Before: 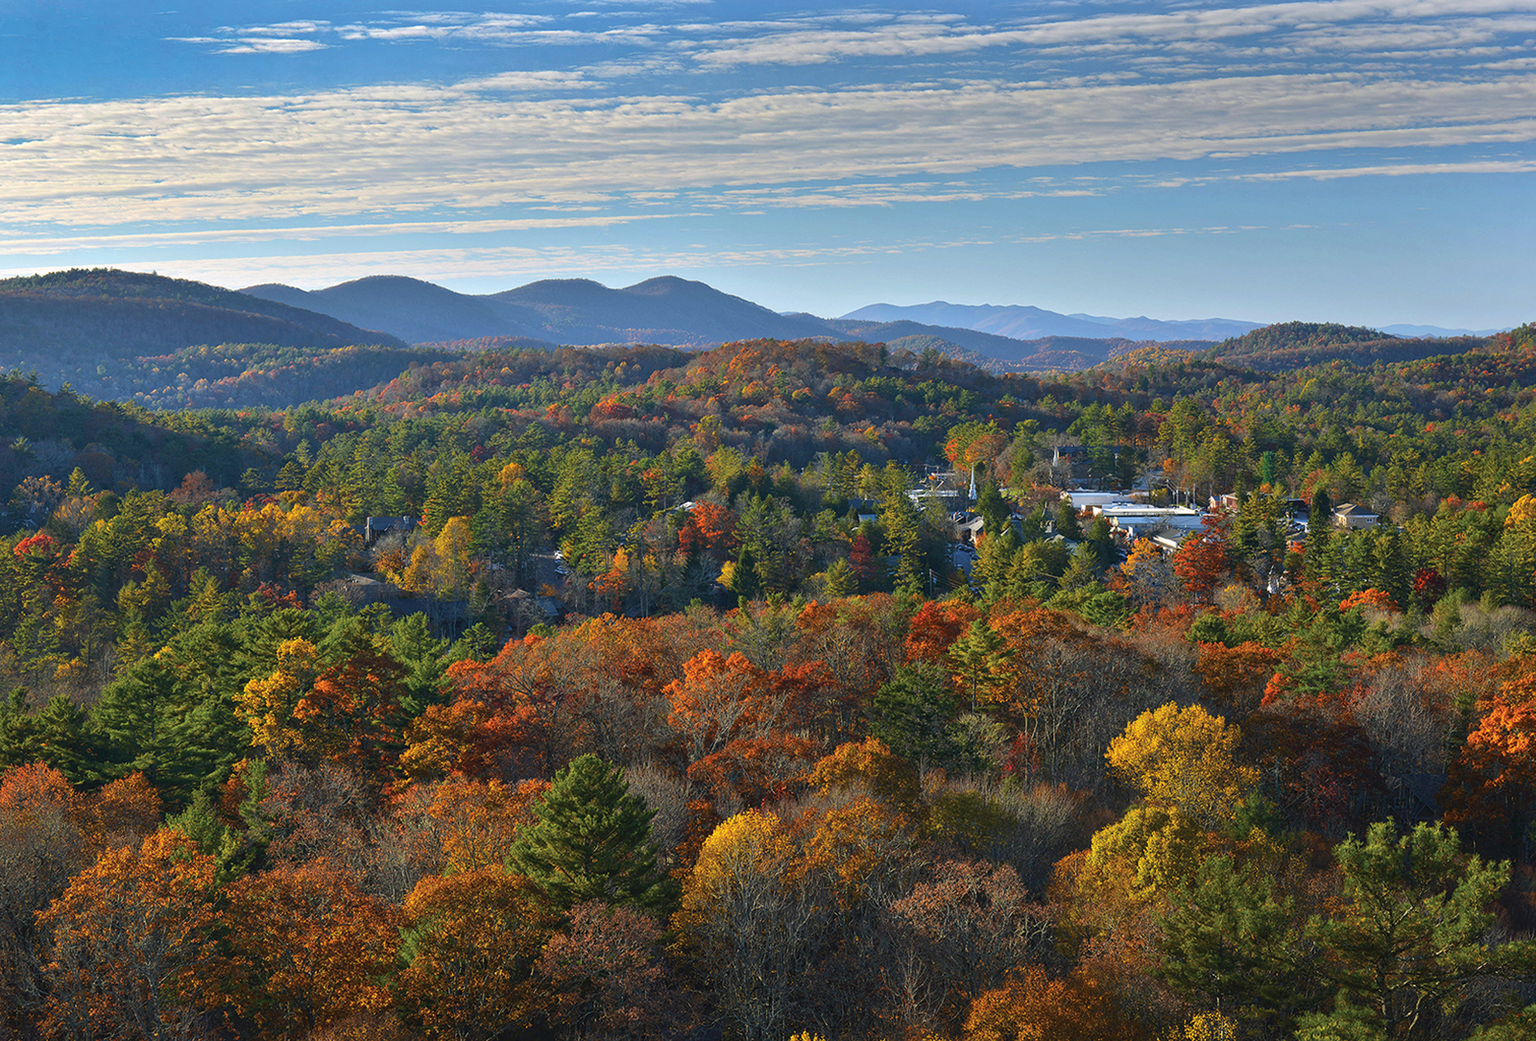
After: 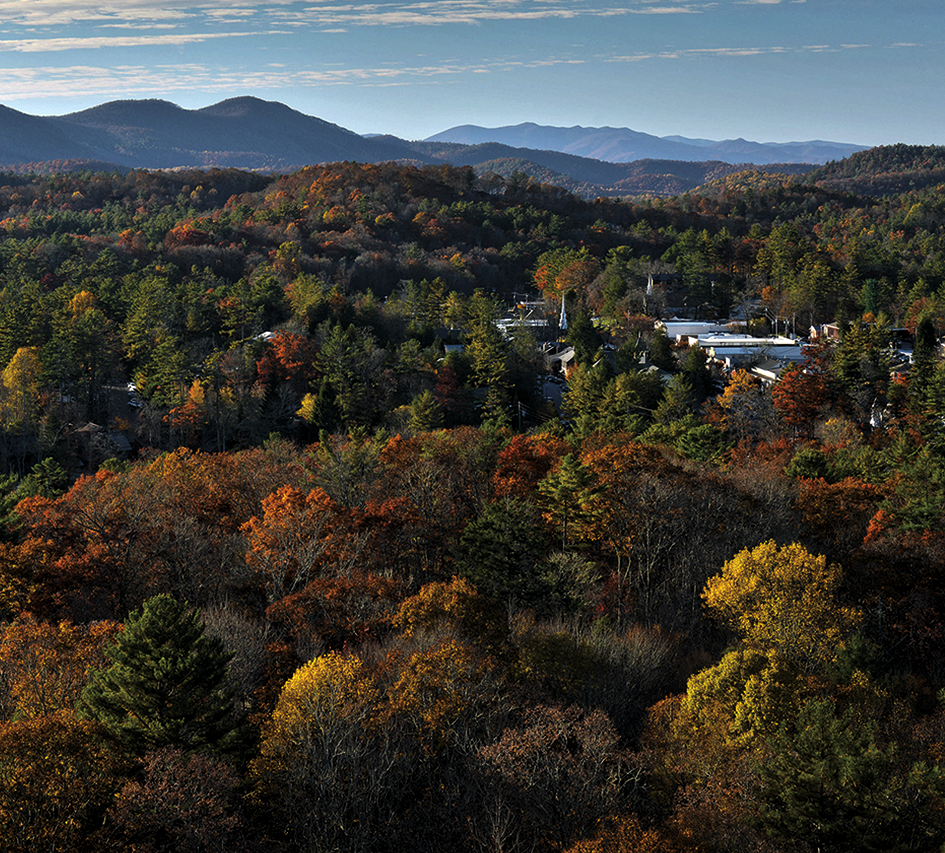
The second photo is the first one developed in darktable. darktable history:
crop and rotate: left 28.227%, top 17.645%, right 12.696%, bottom 3.661%
levels: black 0.022%, levels [0.101, 0.578, 0.953]
